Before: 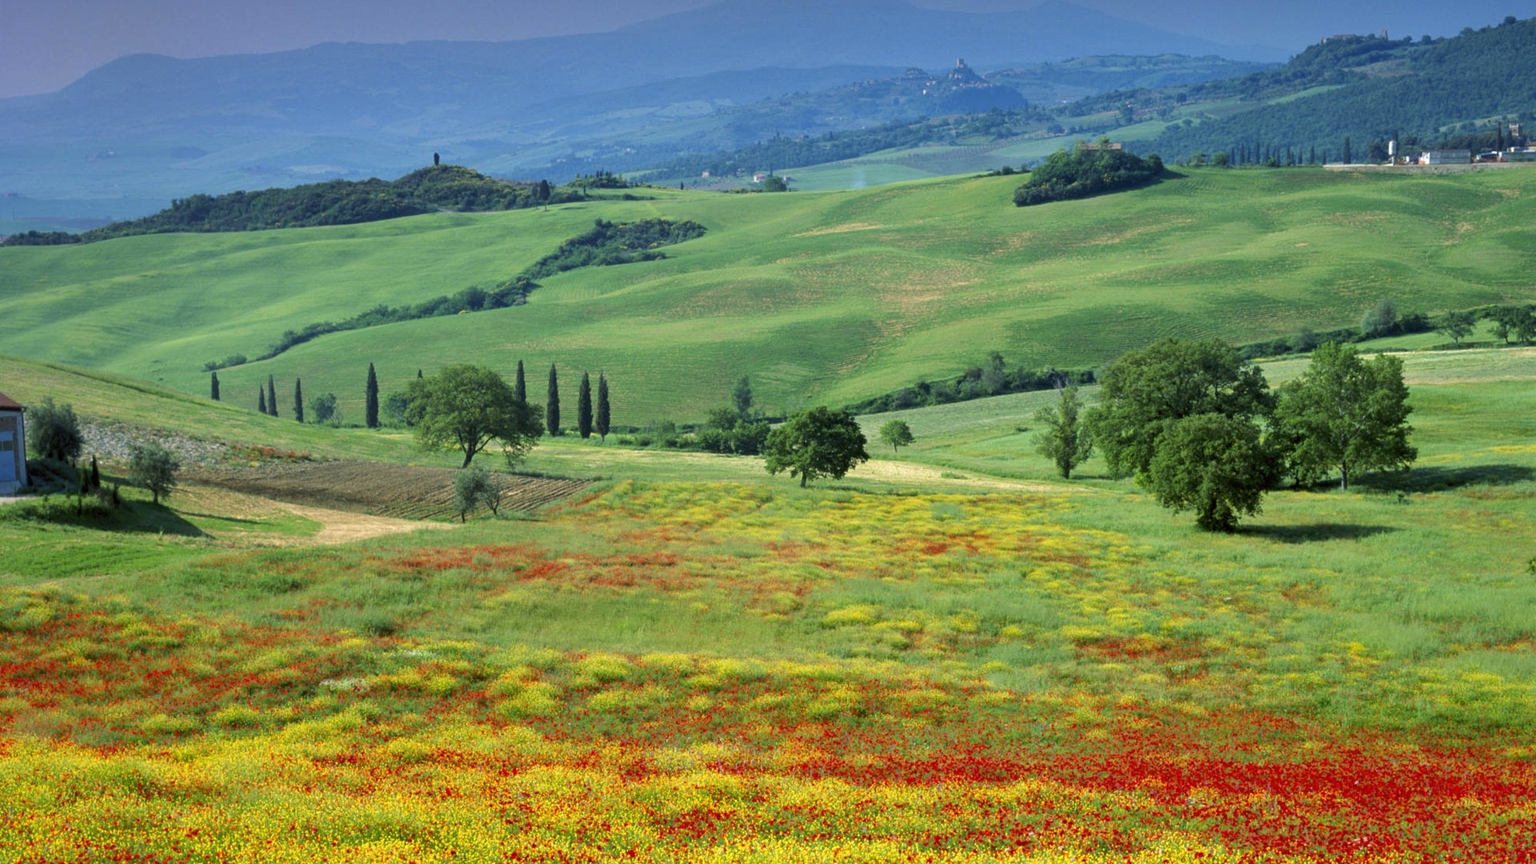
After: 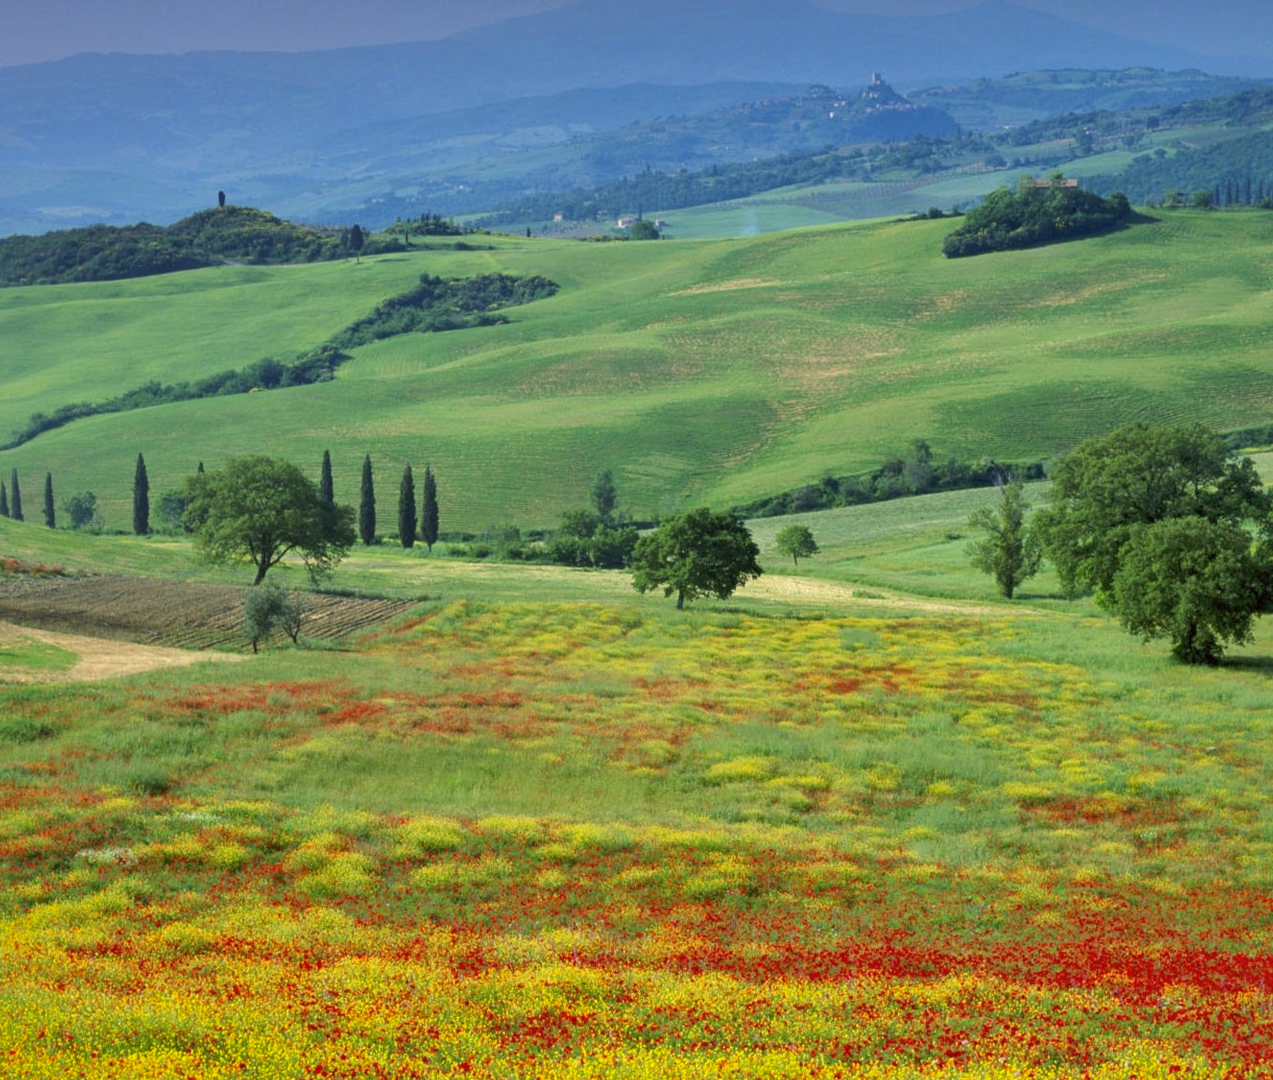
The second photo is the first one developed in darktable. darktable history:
crop: left 16.907%, right 16.778%
shadows and highlights: on, module defaults
